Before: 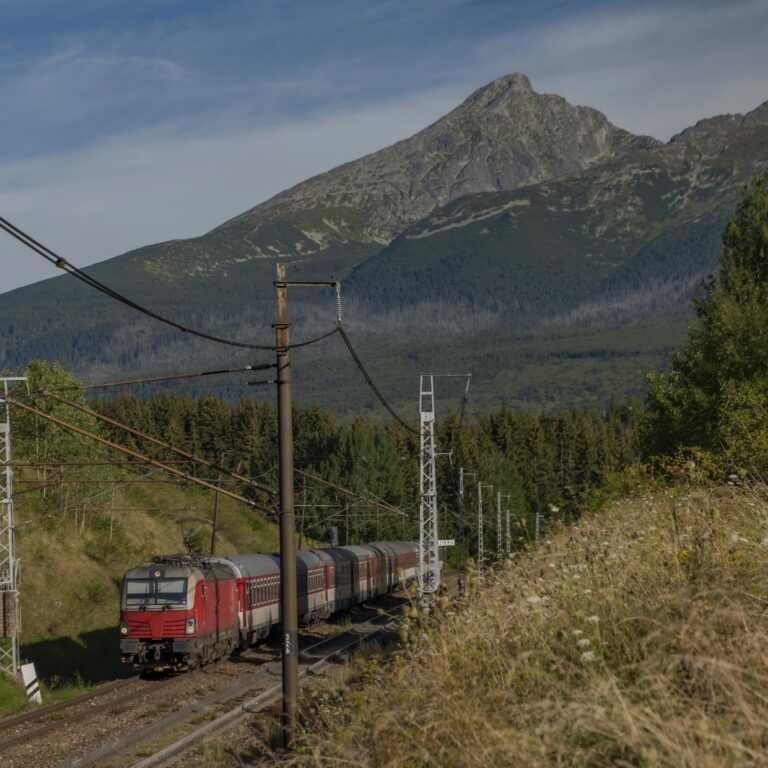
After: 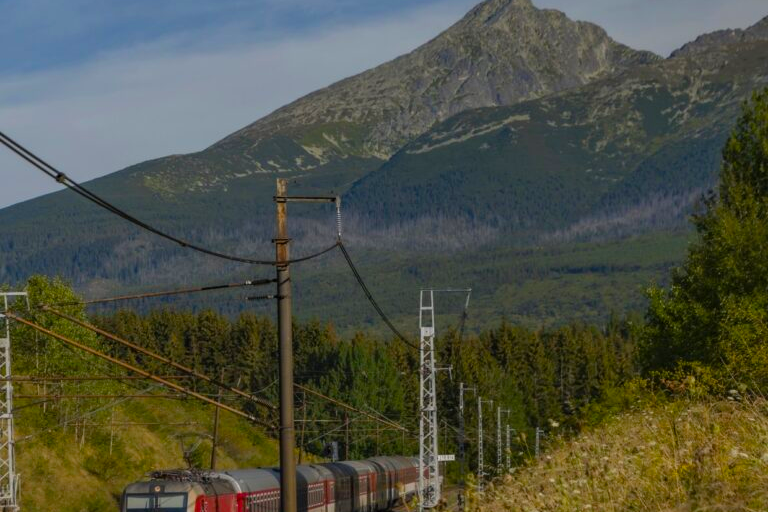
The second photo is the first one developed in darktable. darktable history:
color balance rgb: linear chroma grading › global chroma 15%, perceptual saturation grading › global saturation 30%
crop: top 11.166%, bottom 22.168%
